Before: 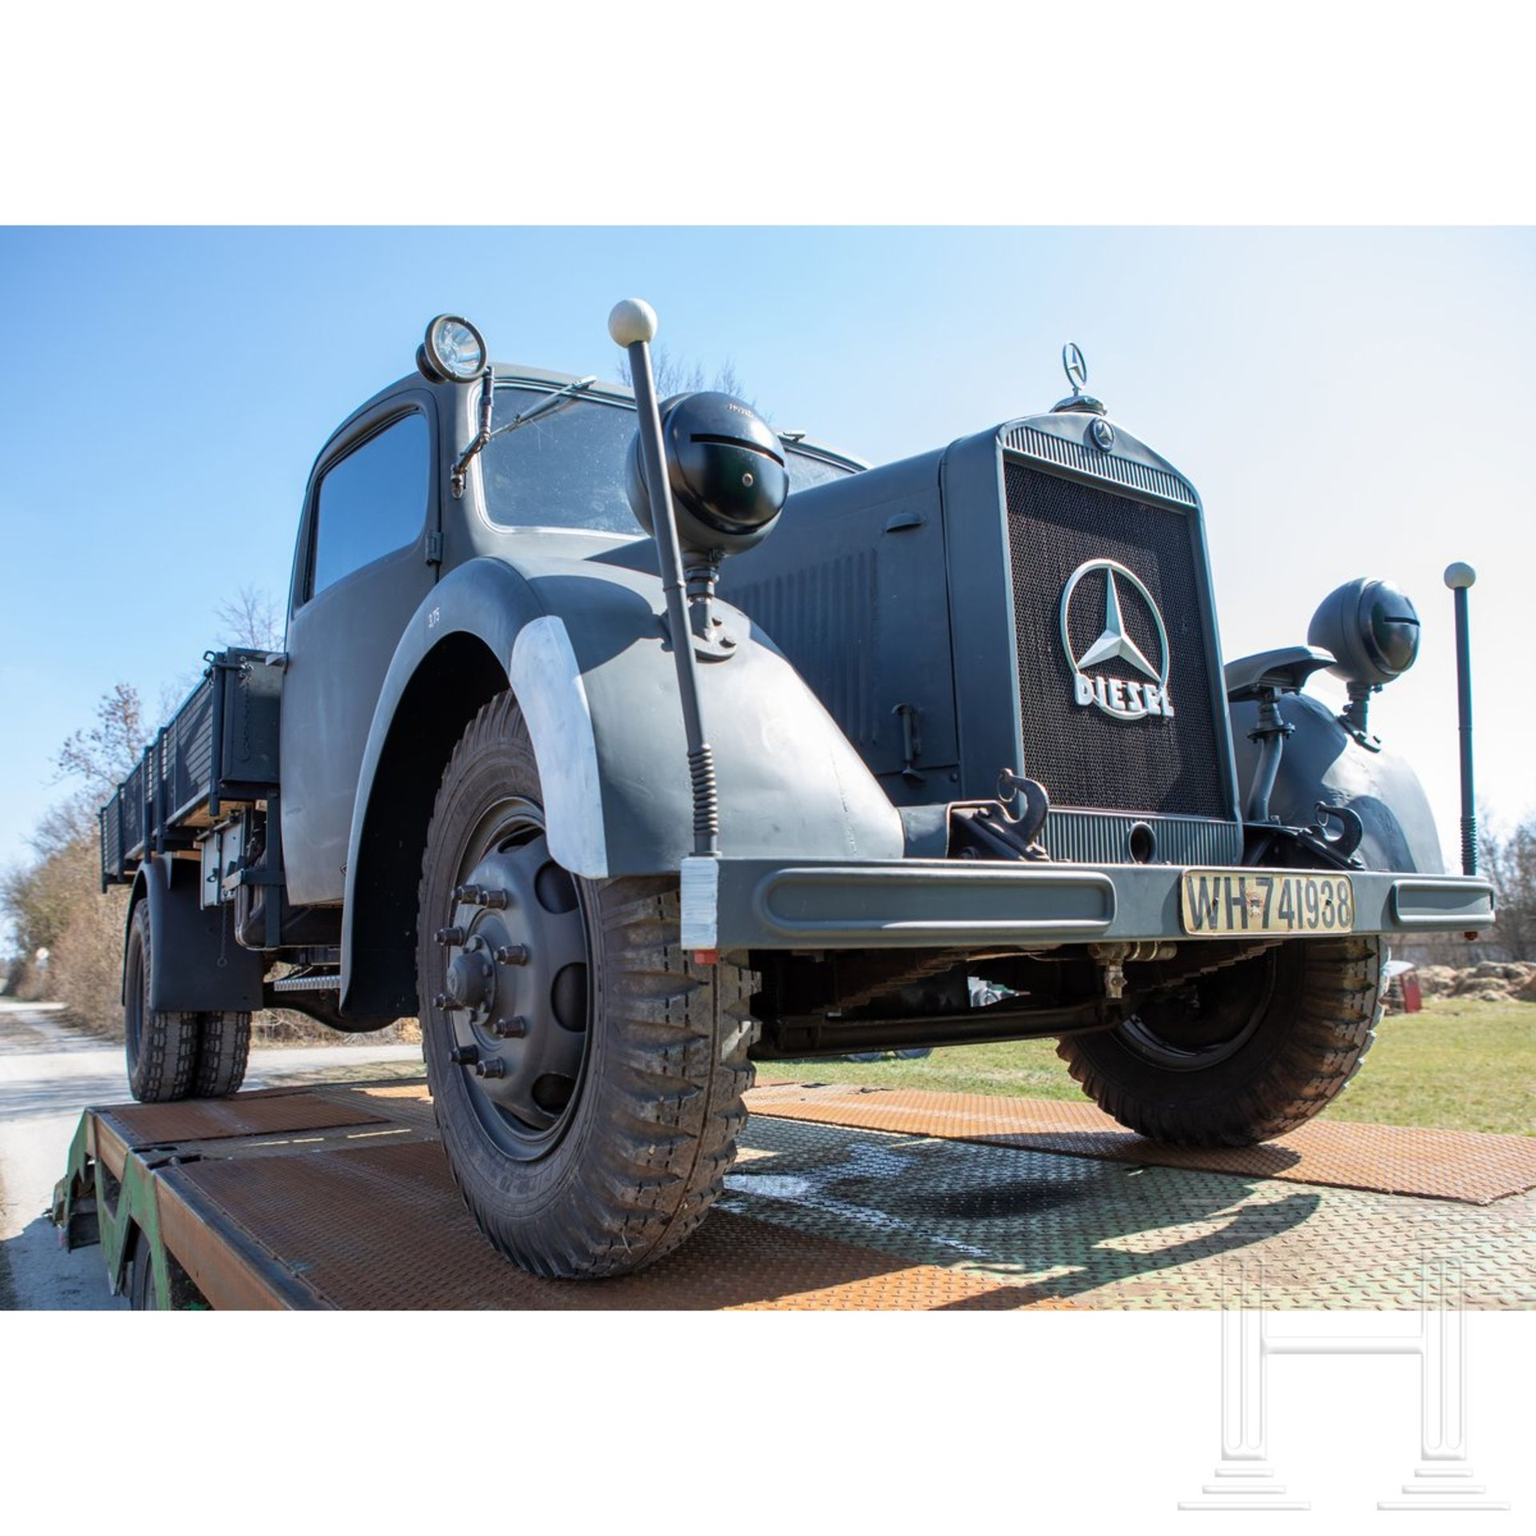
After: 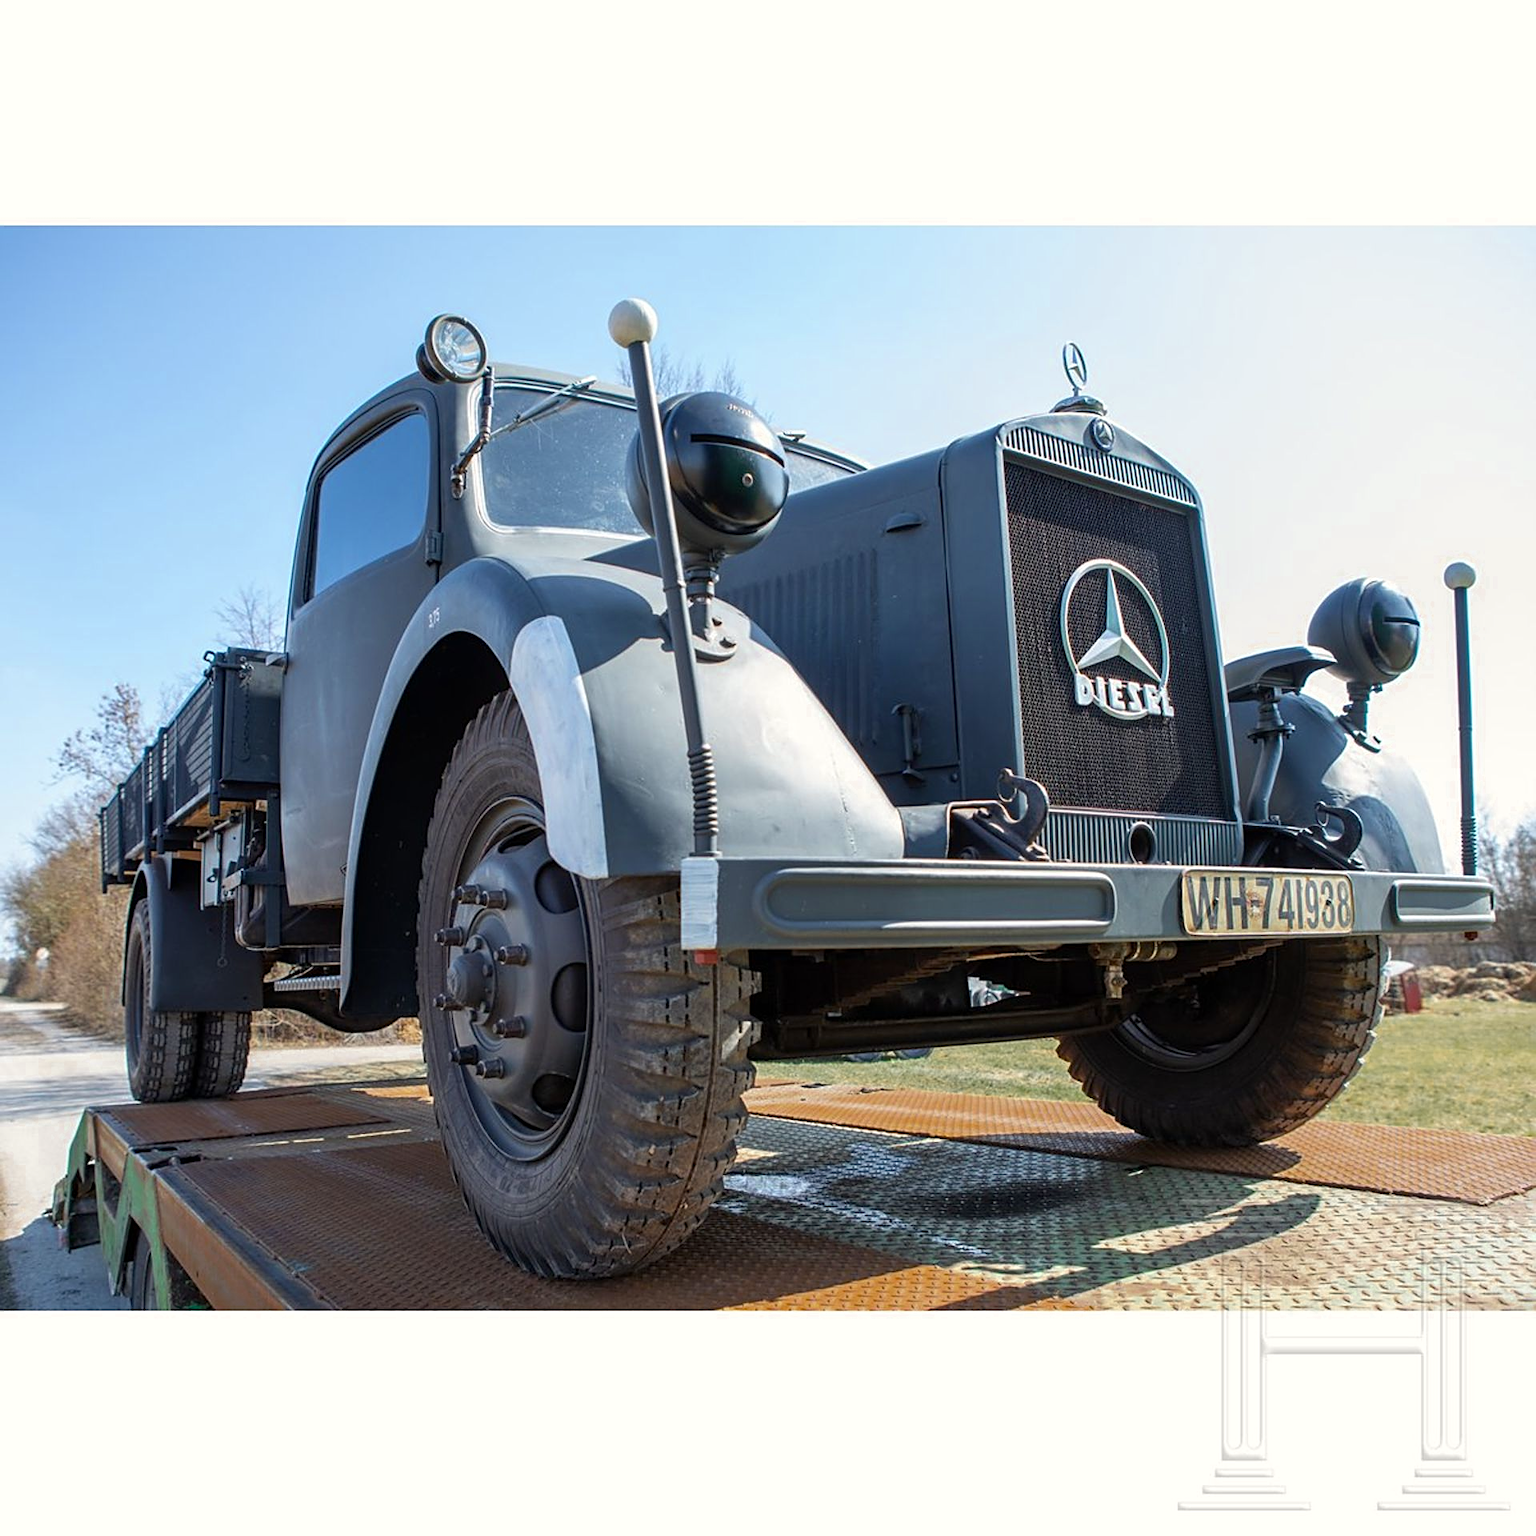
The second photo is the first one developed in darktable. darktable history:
color correction: highlights b* 2.96
color zones: curves: ch0 [(0.11, 0.396) (0.195, 0.36) (0.25, 0.5) (0.303, 0.412) (0.357, 0.544) (0.75, 0.5) (0.967, 0.328)]; ch1 [(0, 0.468) (0.112, 0.512) (0.202, 0.6) (0.25, 0.5) (0.307, 0.352) (0.357, 0.544) (0.75, 0.5) (0.963, 0.524)]
sharpen: on, module defaults
